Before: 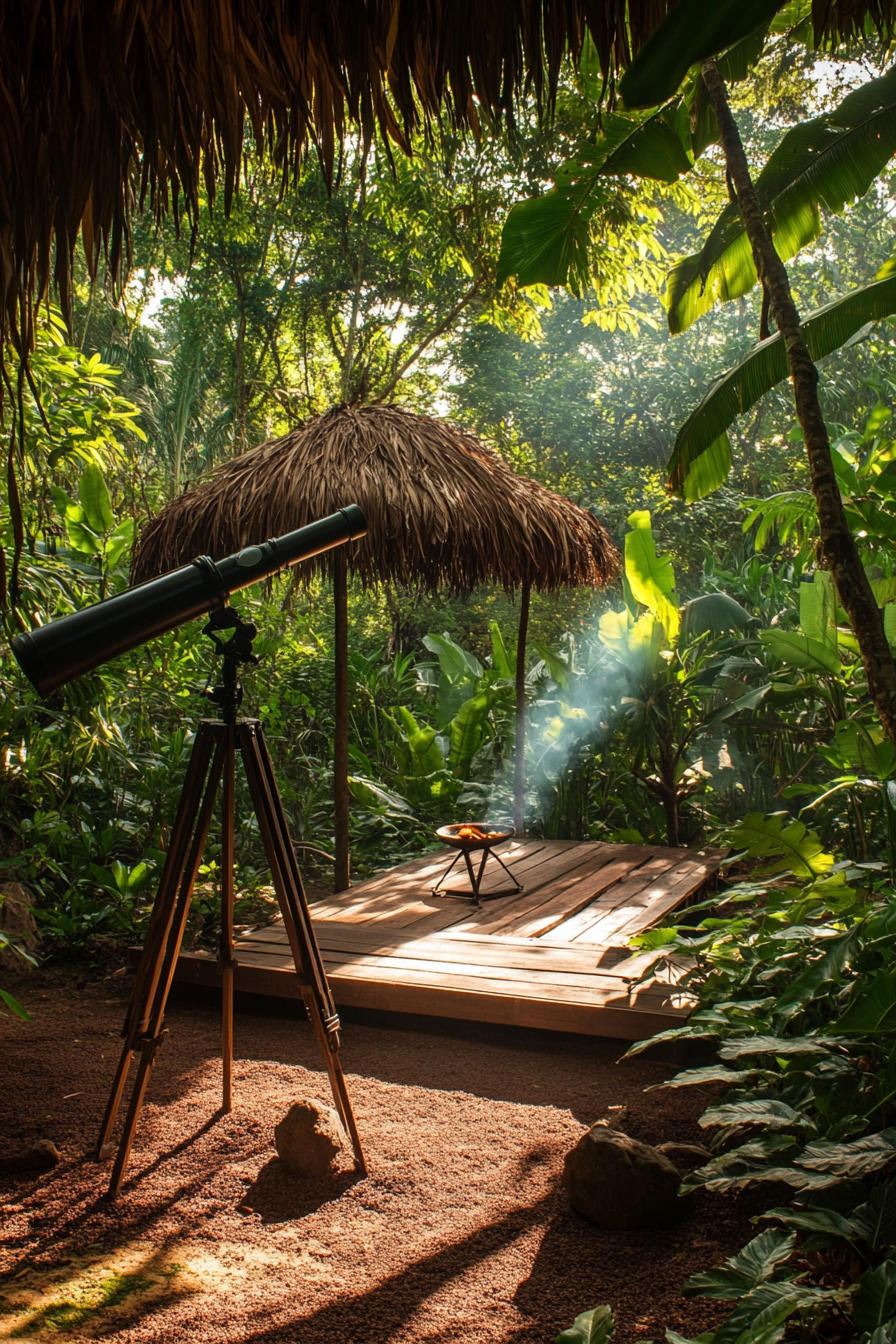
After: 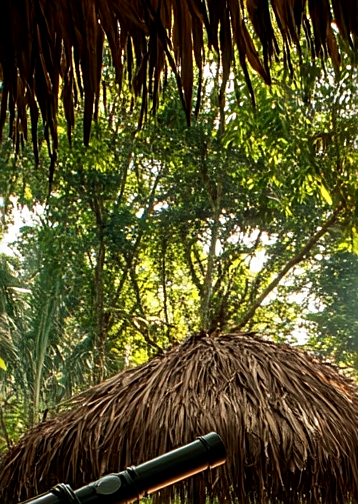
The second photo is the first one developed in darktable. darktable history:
crop: left 15.769%, top 5.426%, right 44.257%, bottom 57.039%
sharpen: on, module defaults
exposure: black level correction 0.004, exposure 0.015 EV, compensate highlight preservation false
